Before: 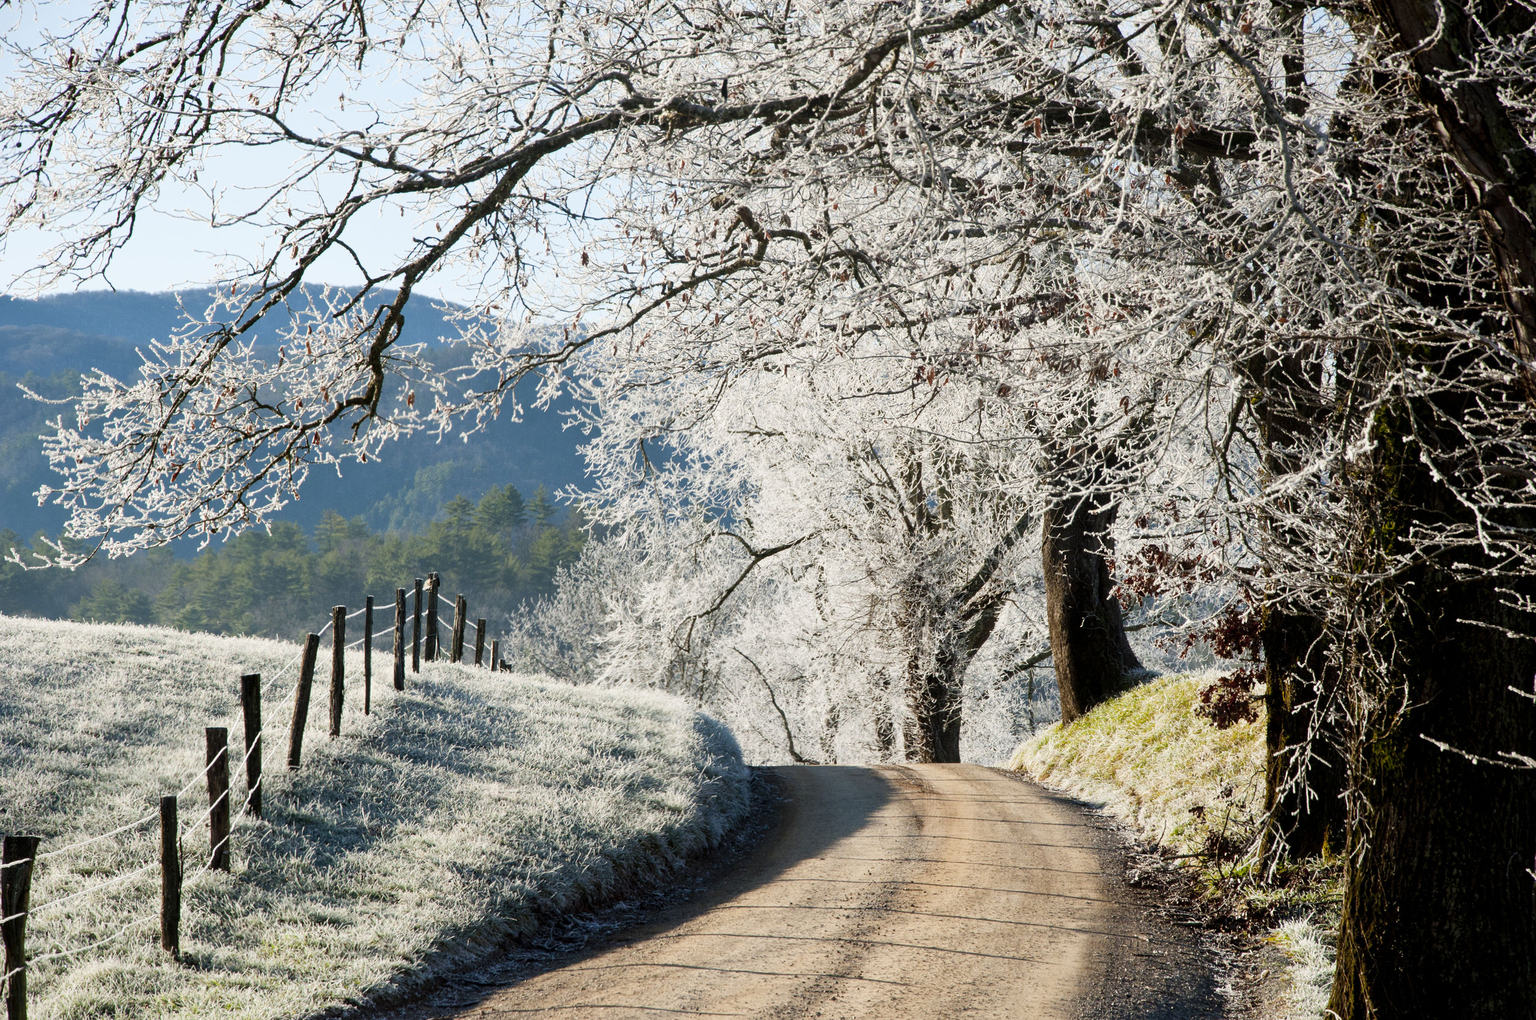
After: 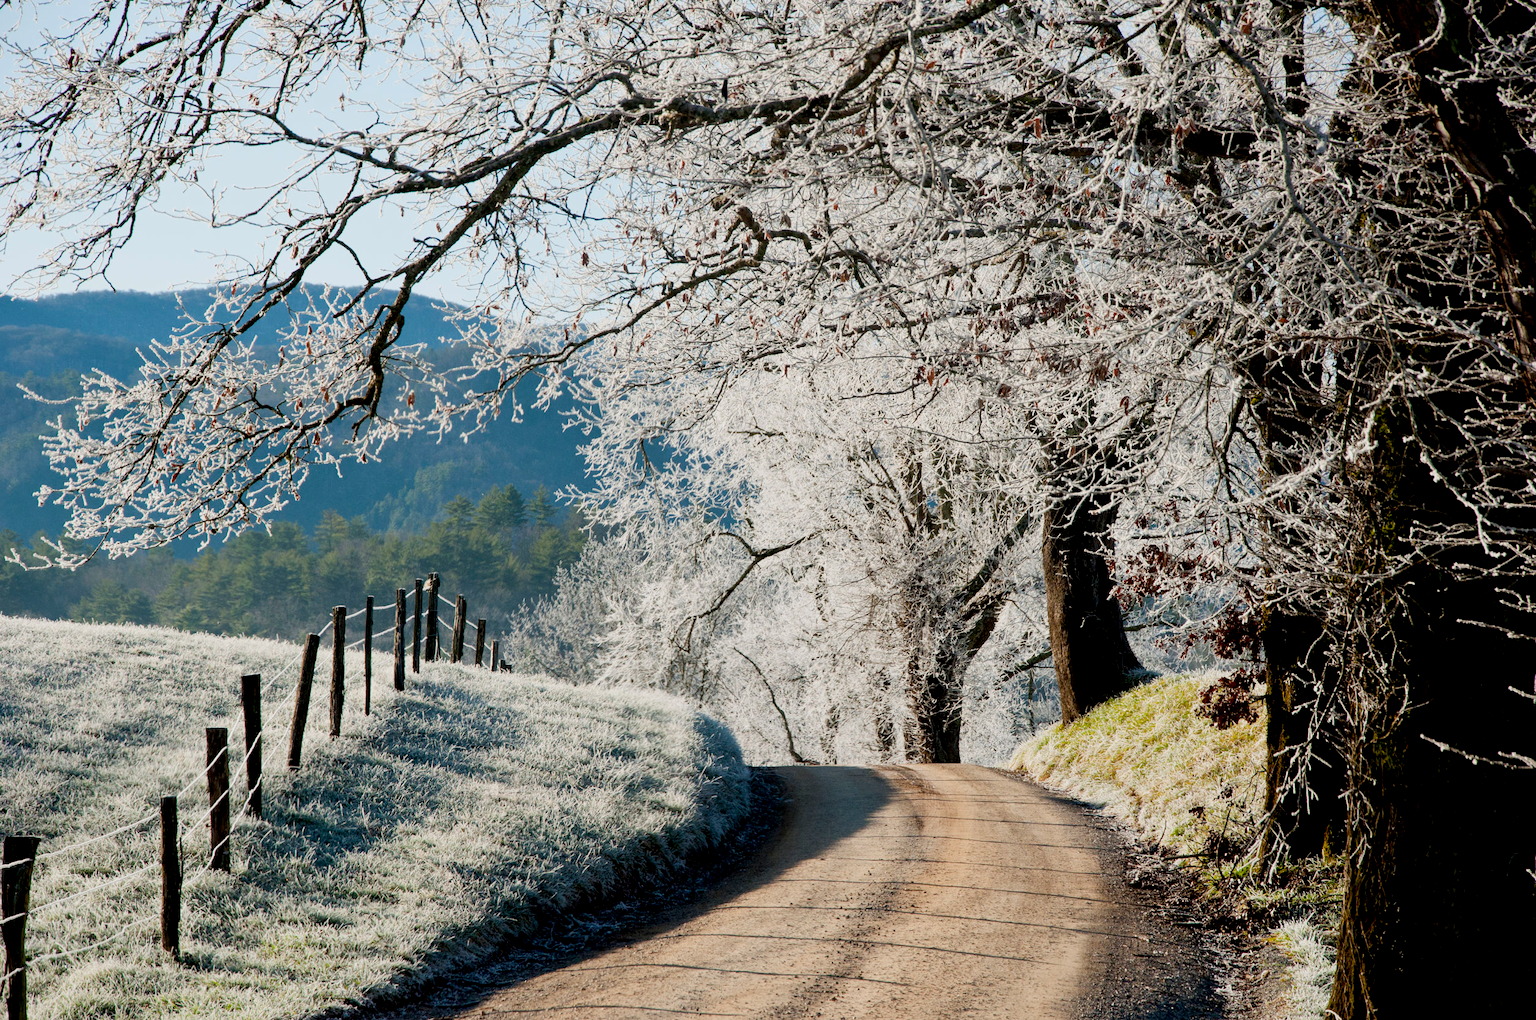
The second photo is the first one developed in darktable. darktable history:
exposure: black level correction 0.006, exposure -0.221 EV, compensate highlight preservation false
